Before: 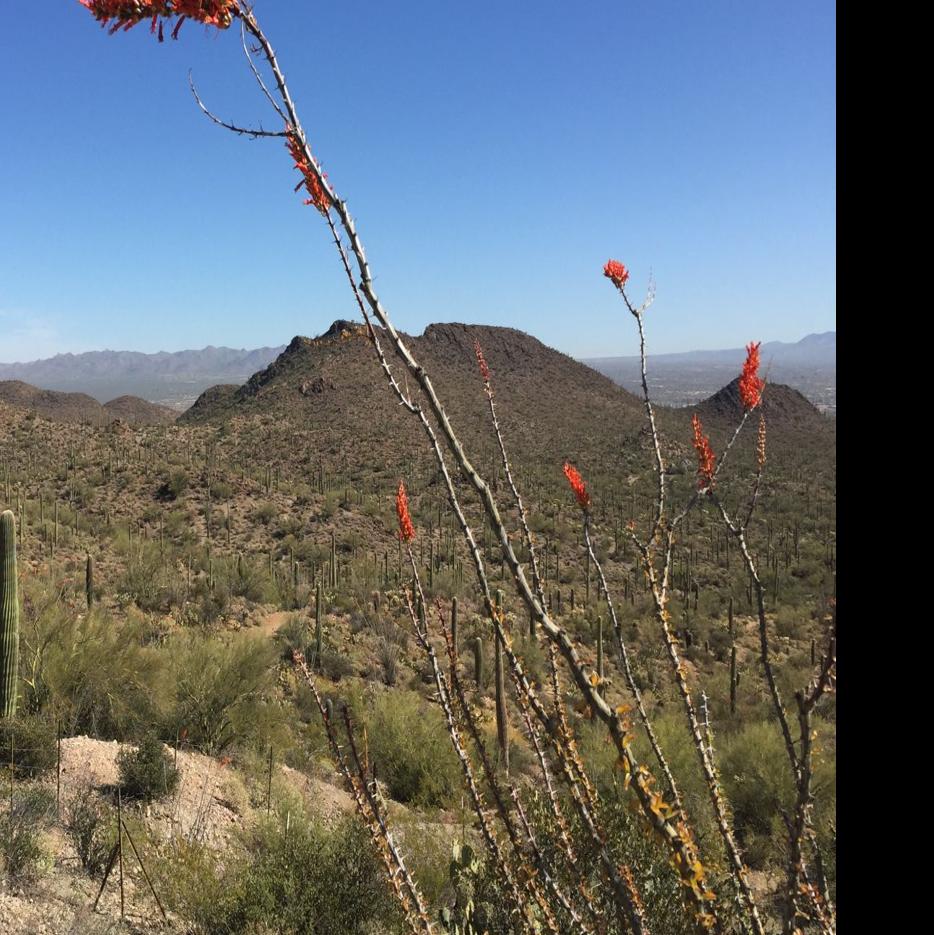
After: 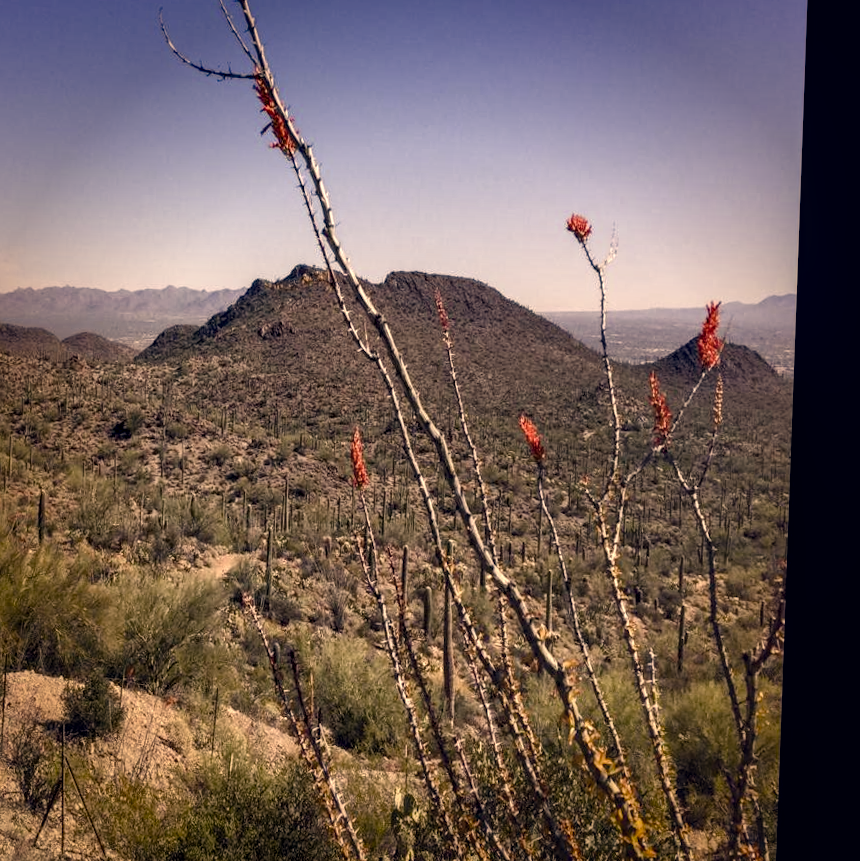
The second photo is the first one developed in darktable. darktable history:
vignetting: fall-off start 66.42%, fall-off radius 39.57%, saturation 0.366, automatic ratio true, width/height ratio 0.667
crop and rotate: angle -2.09°, left 3.127%, top 3.909%, right 1.409%, bottom 0.686%
color correction: highlights a* 20.04, highlights b* 27.55, shadows a* 3.47, shadows b* -16.69, saturation 0.746
color calibration: gray › normalize channels true, illuminant Planckian (black body), x 0.351, y 0.35, temperature 4836.77 K, gamut compression 0.024
color balance rgb: perceptual saturation grading › global saturation 20%, perceptual saturation grading › highlights -50.559%, perceptual saturation grading › shadows 30.991%, global vibrance 9.954%
local contrast: detail 156%
